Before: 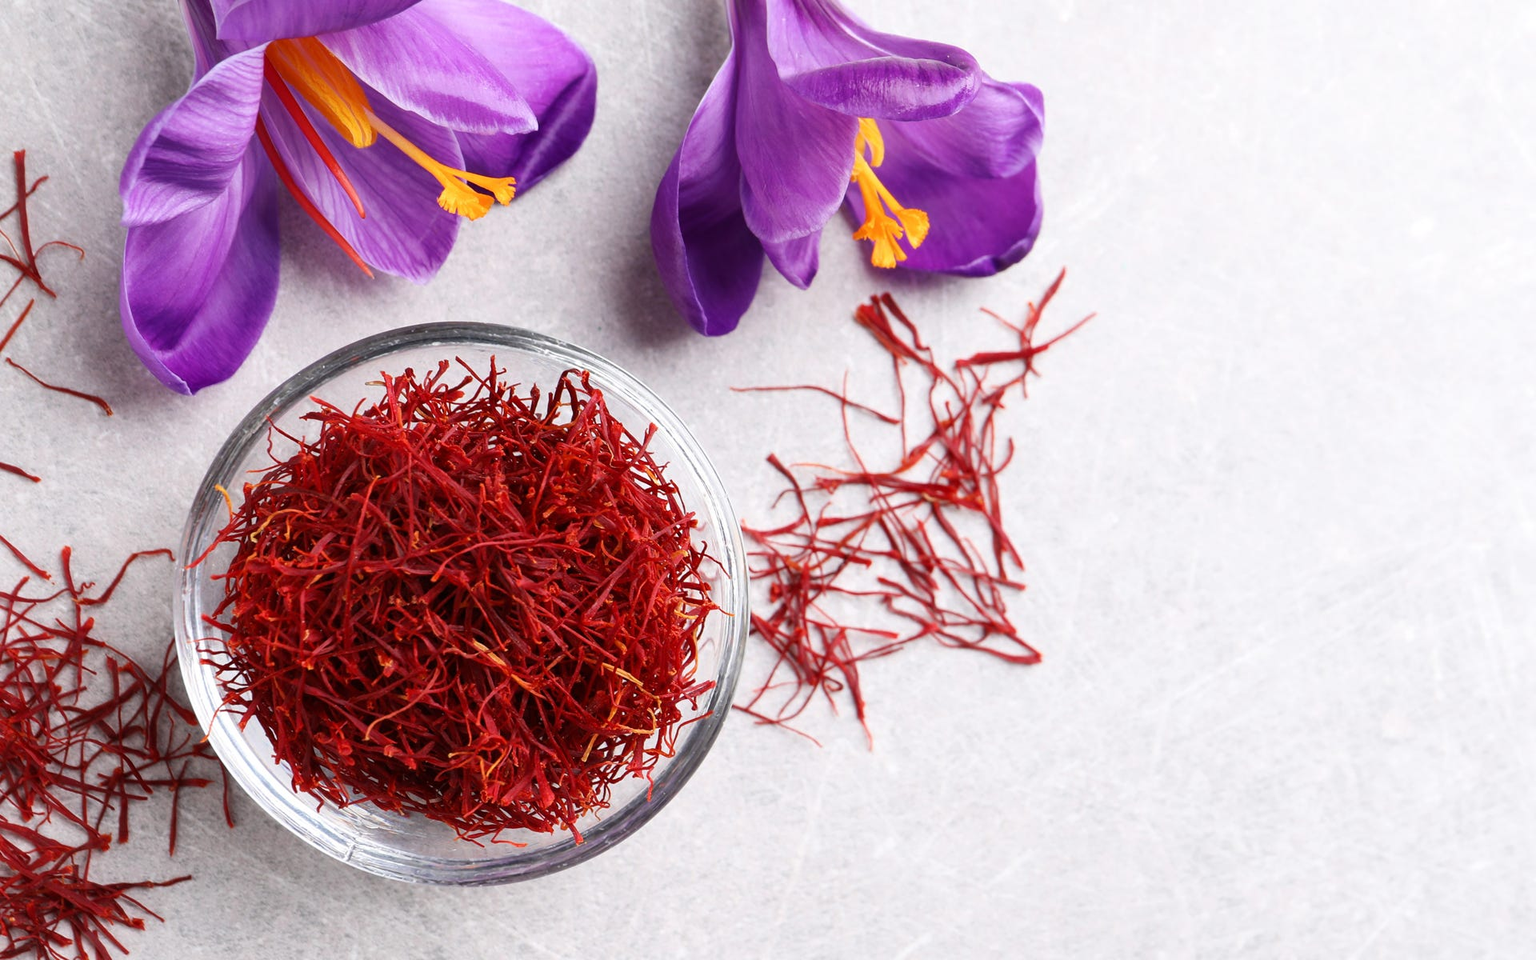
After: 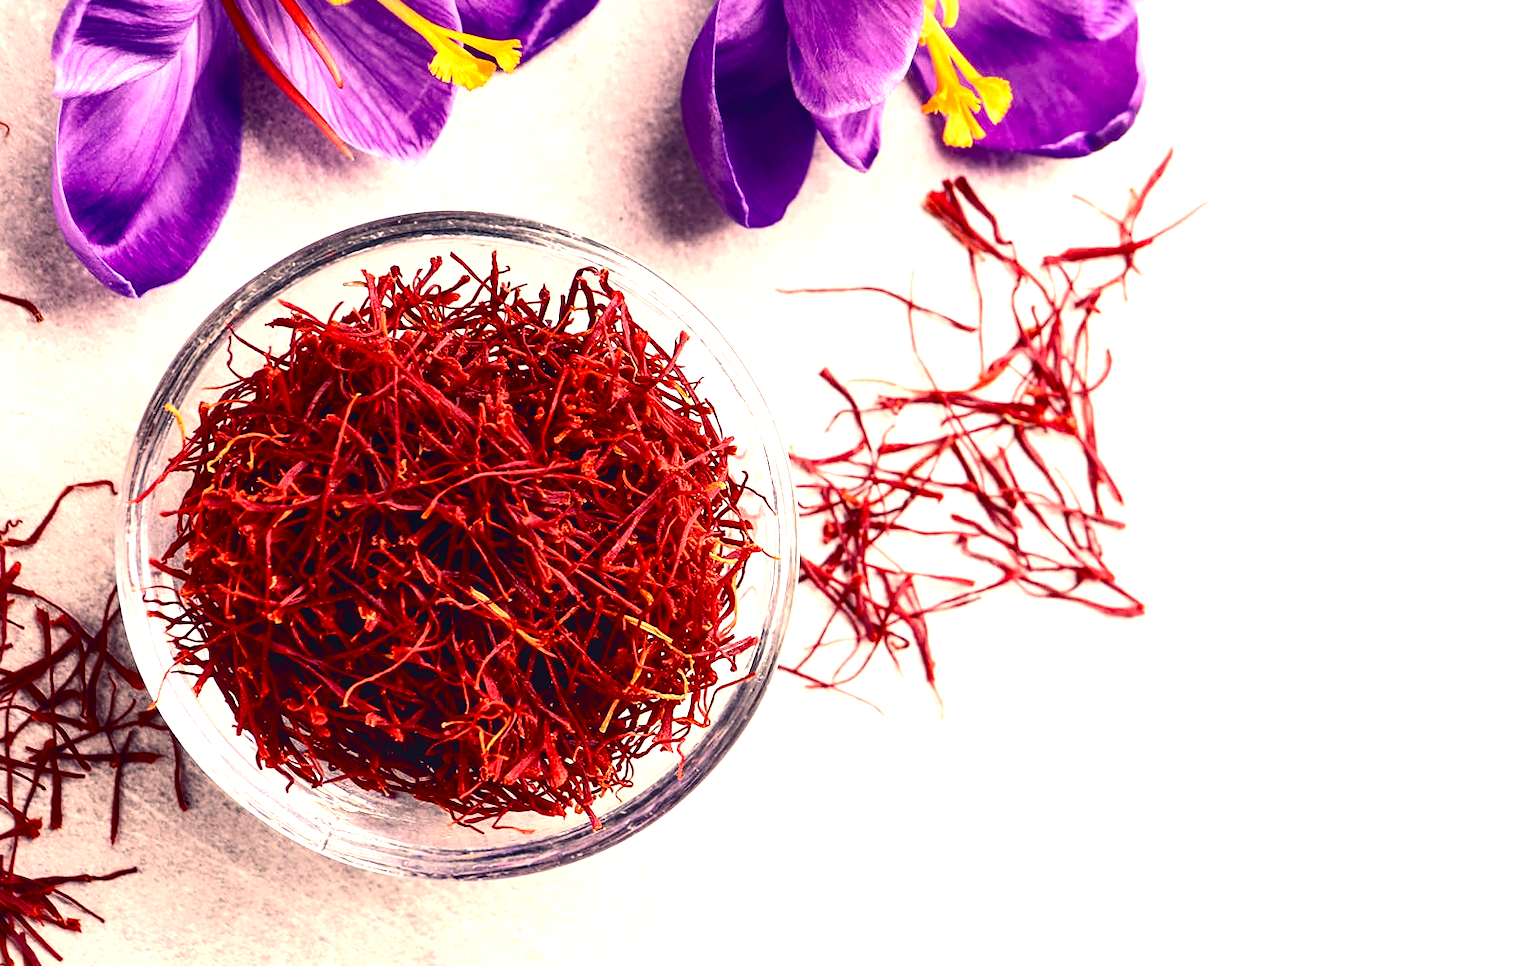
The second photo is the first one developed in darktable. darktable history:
crop and rotate: left 4.987%, top 15.021%, right 10.656%
sharpen: amount 0.208
color correction: highlights a* 20.37, highlights b* 27.18, shadows a* 3.35, shadows b* -16.98, saturation 0.74
local contrast: on, module defaults
base curve: preserve colors none
exposure: black level correction 0.011, exposure 1.086 EV, compensate exposure bias true, compensate highlight preservation false
contrast brightness saturation: contrast 0.243, brightness -0.233, saturation 0.15
